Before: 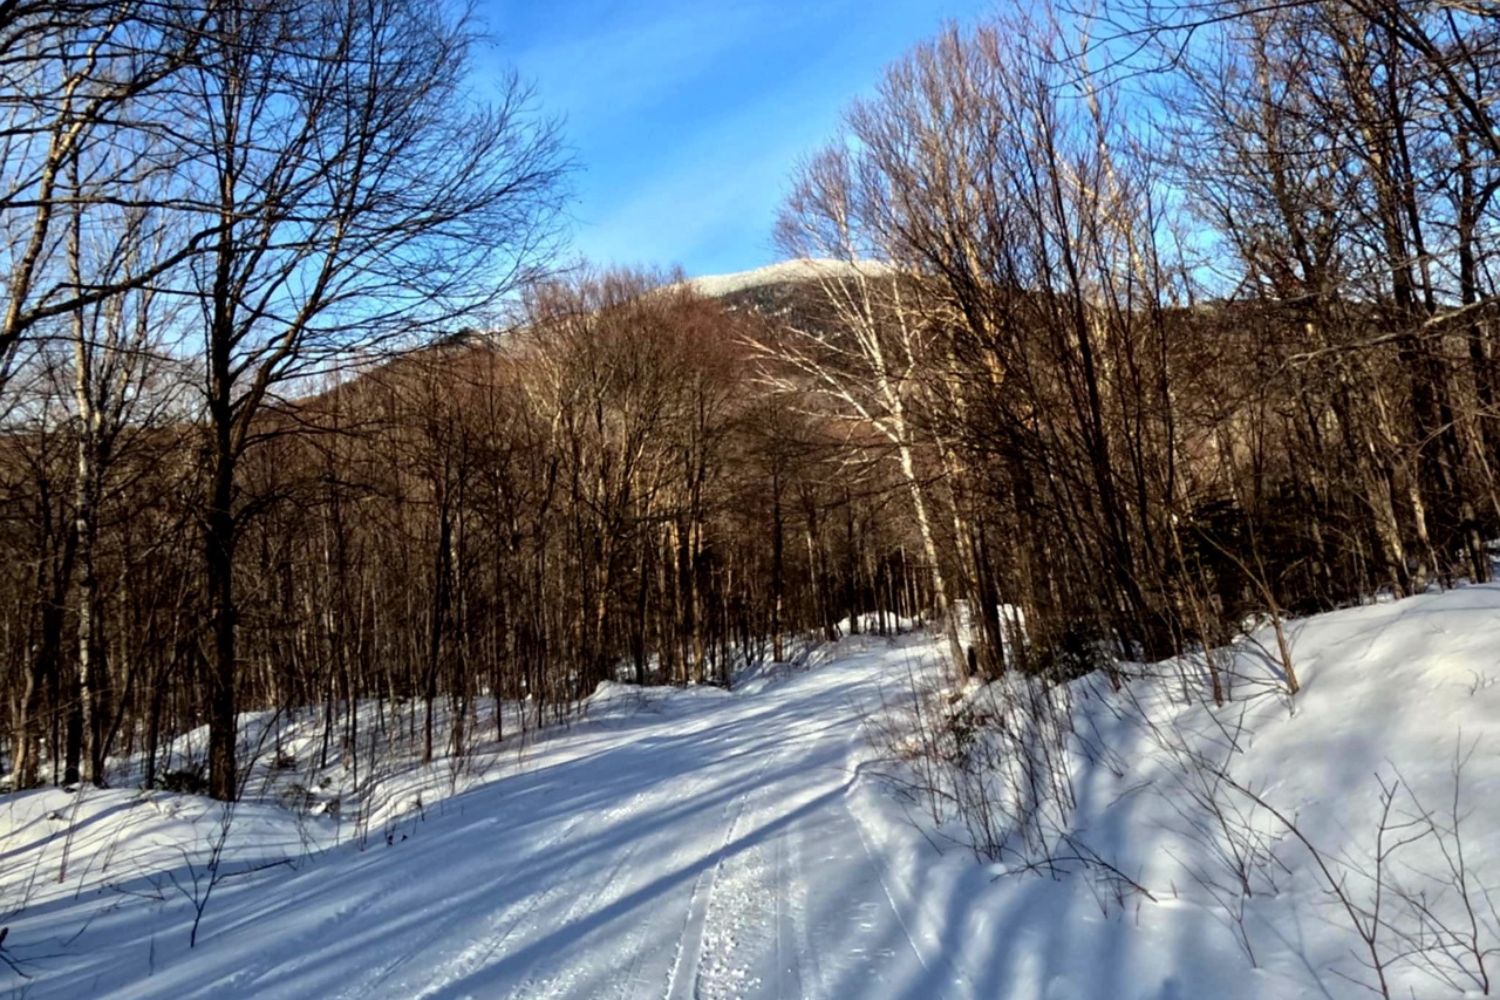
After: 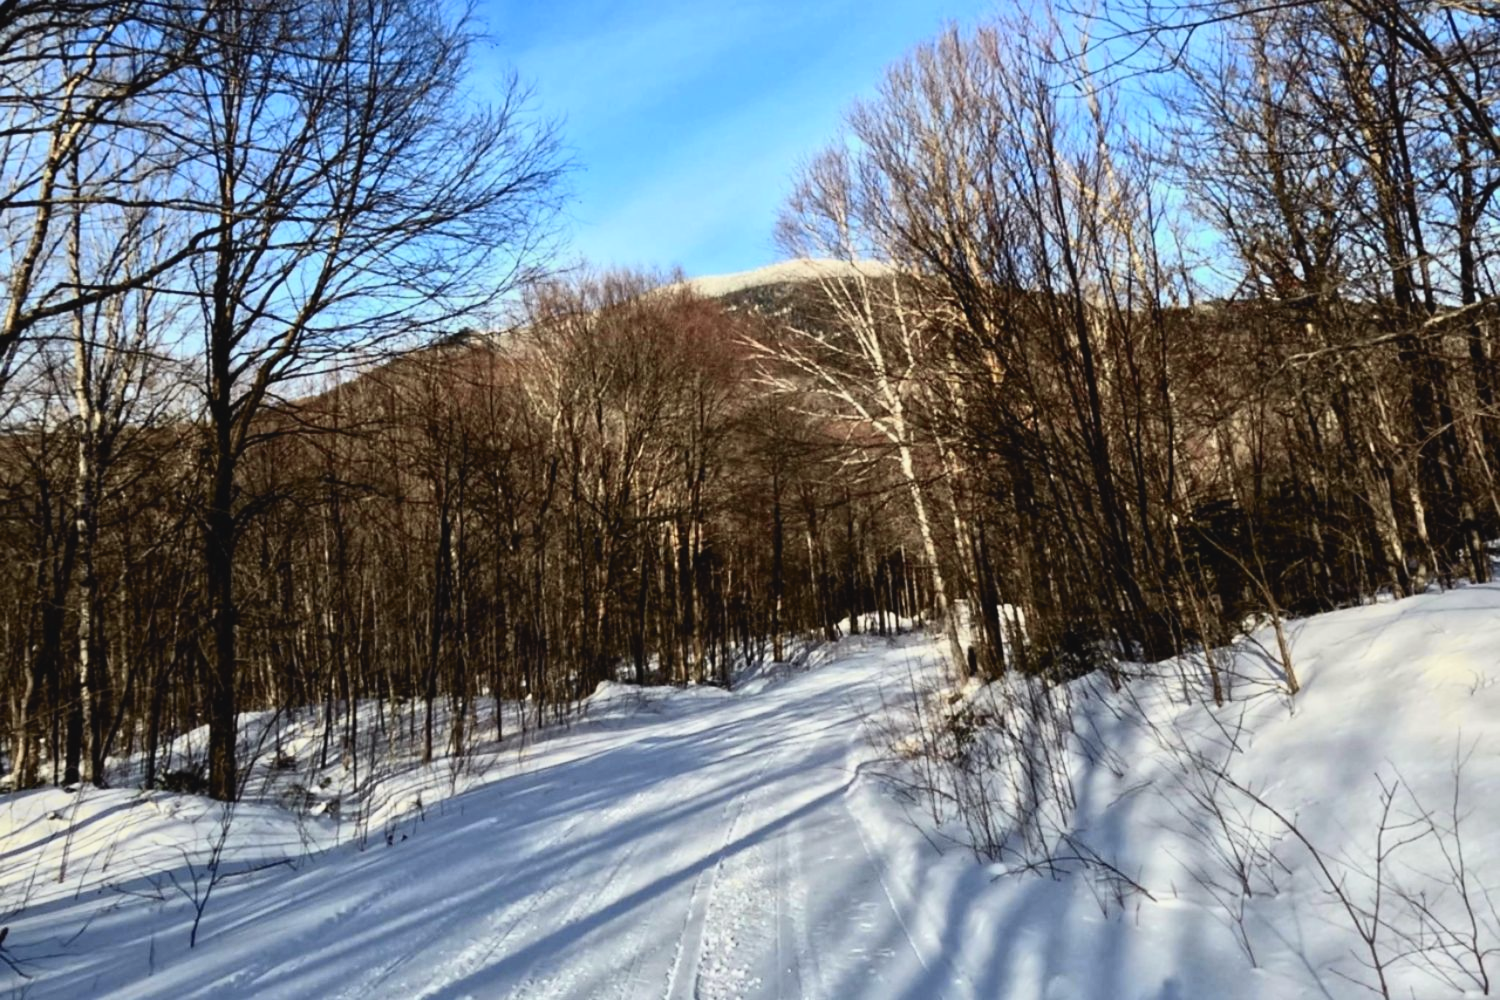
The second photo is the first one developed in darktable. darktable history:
tone curve: curves: ch0 [(0, 0.038) (0.193, 0.212) (0.461, 0.502) (0.634, 0.709) (0.852, 0.89) (1, 0.967)]; ch1 [(0, 0) (0.35, 0.356) (0.45, 0.453) (0.504, 0.503) (0.532, 0.524) (0.558, 0.555) (0.735, 0.762) (1, 1)]; ch2 [(0, 0) (0.281, 0.266) (0.456, 0.469) (0.5, 0.5) (0.533, 0.545) (0.606, 0.598) (0.646, 0.654) (1, 1)], color space Lab, independent channels, preserve colors none
white balance: emerald 1
